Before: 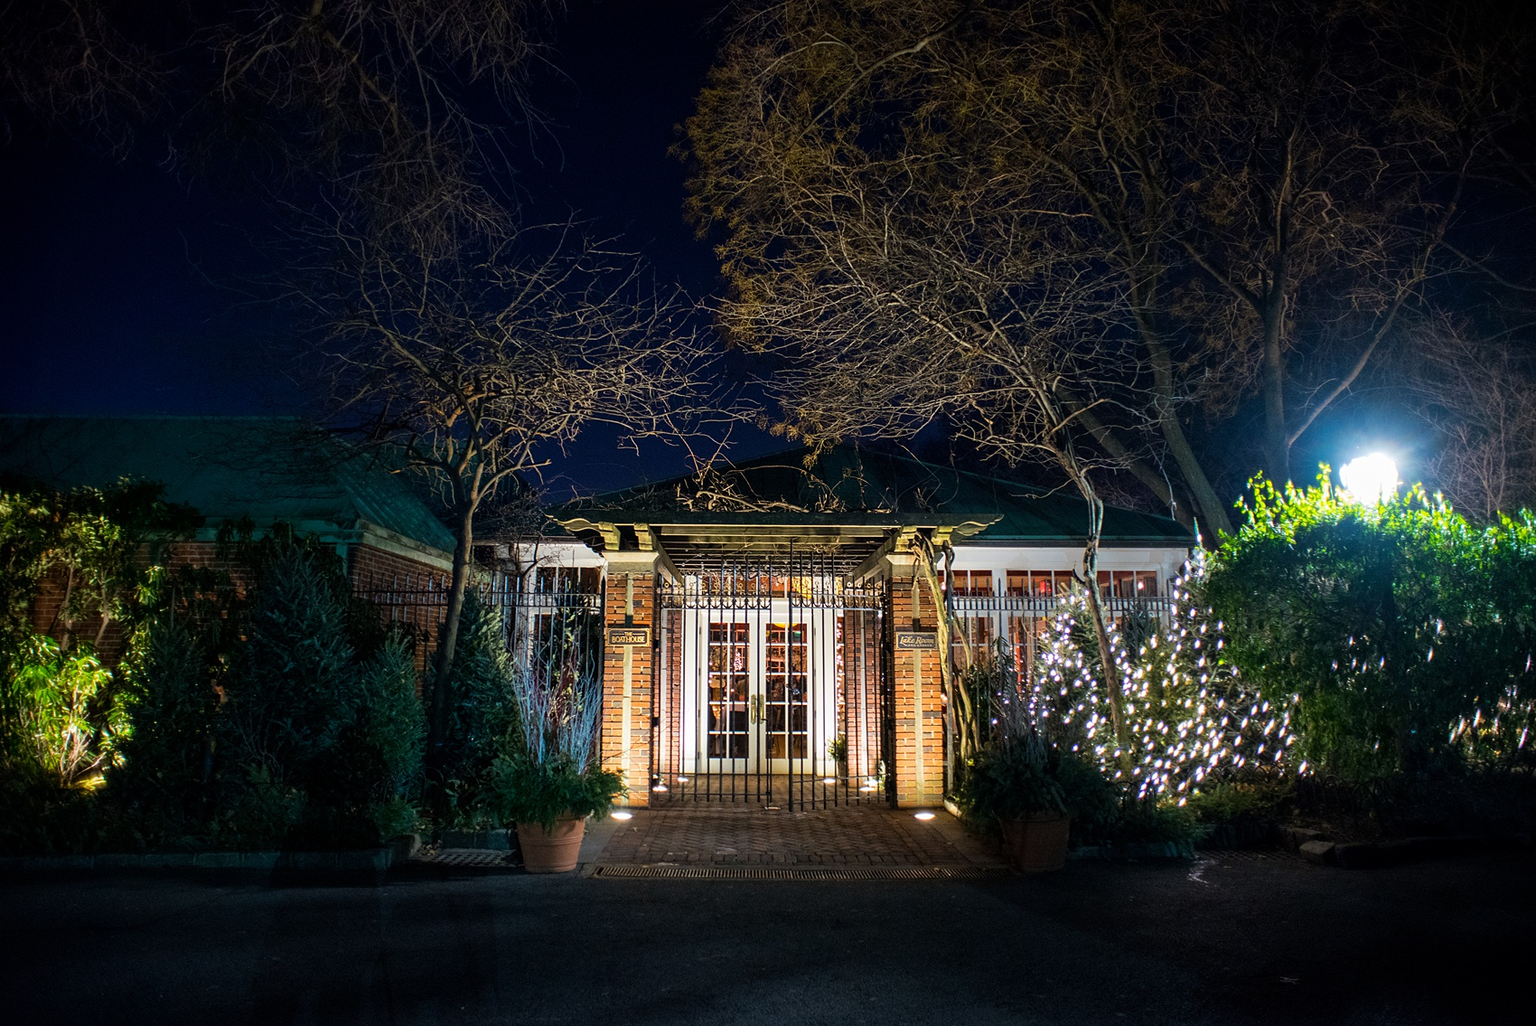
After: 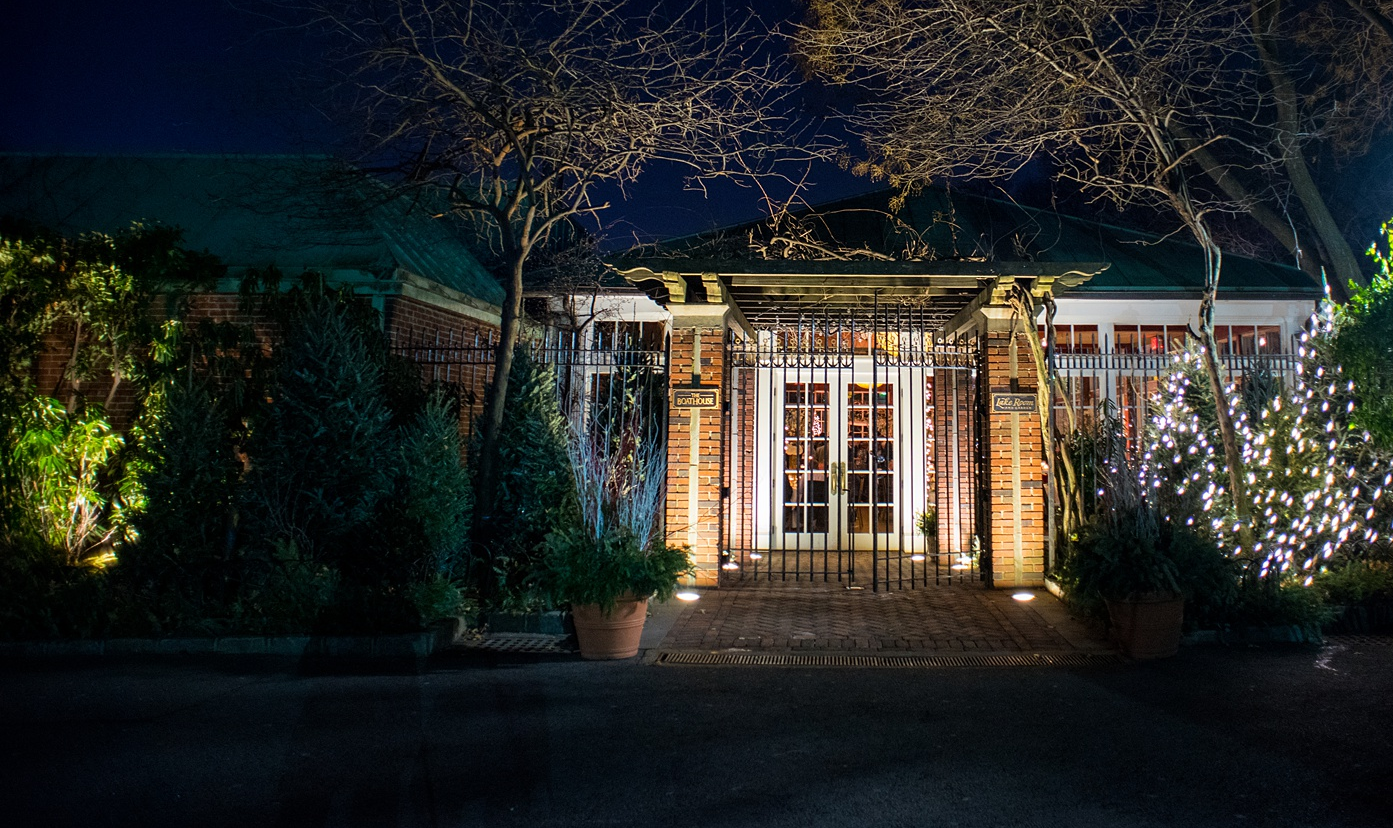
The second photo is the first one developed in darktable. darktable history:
crop: top 27.011%, right 18.049%
